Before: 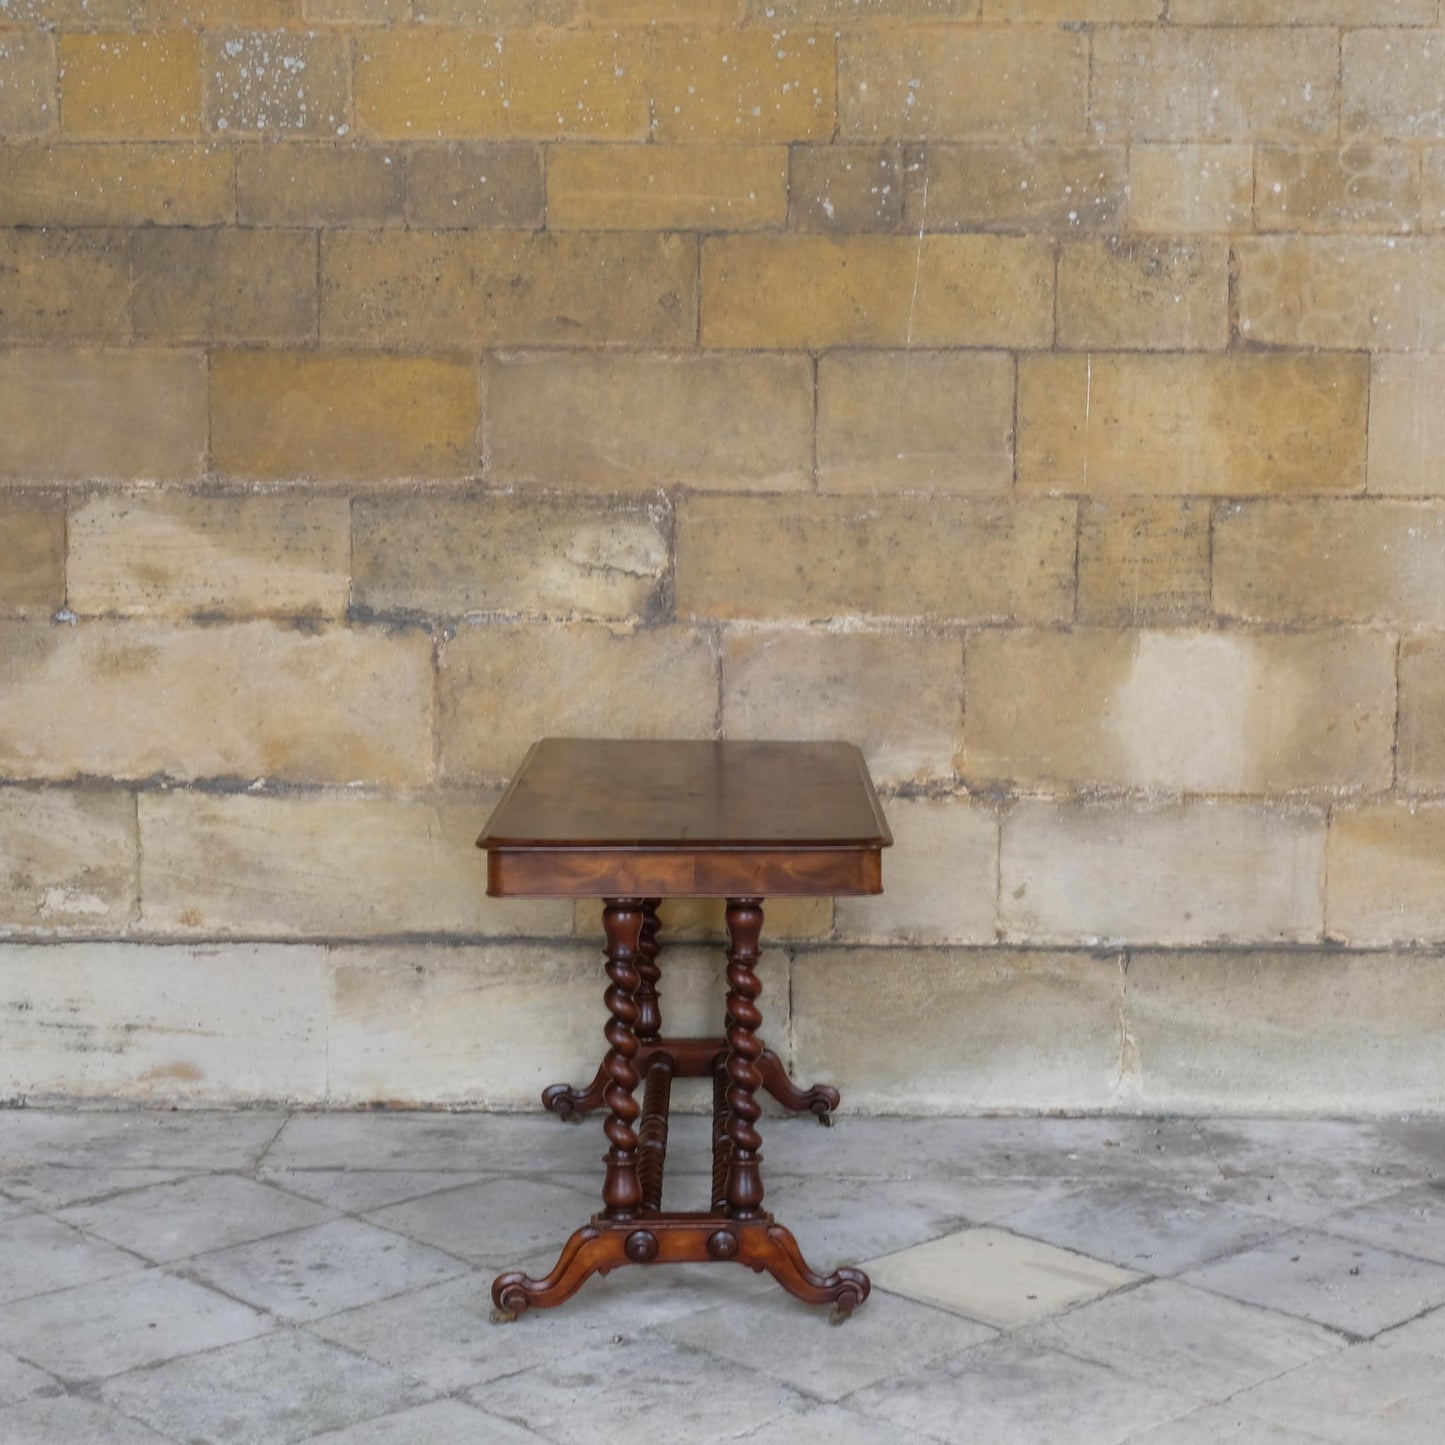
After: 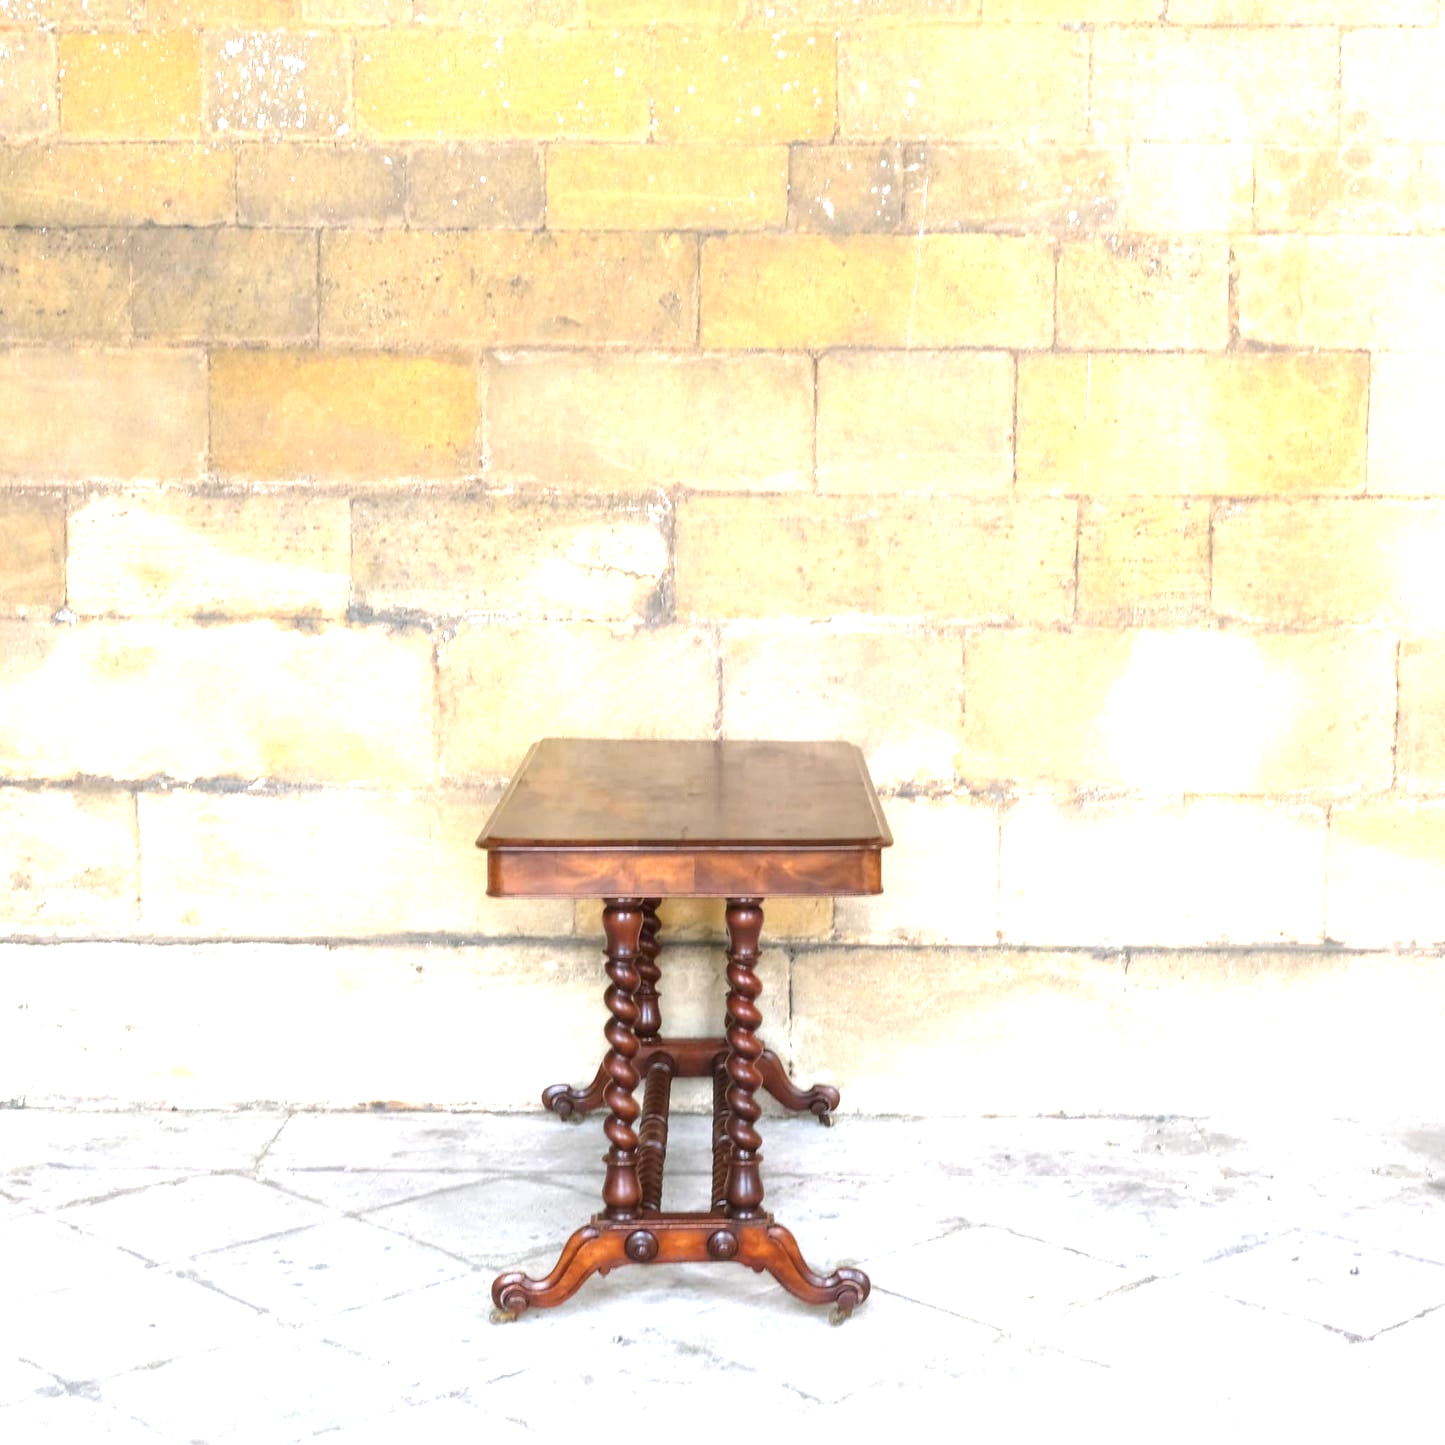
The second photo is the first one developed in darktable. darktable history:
exposure: black level correction 0.001, exposure 1.81 EV, compensate highlight preservation false
